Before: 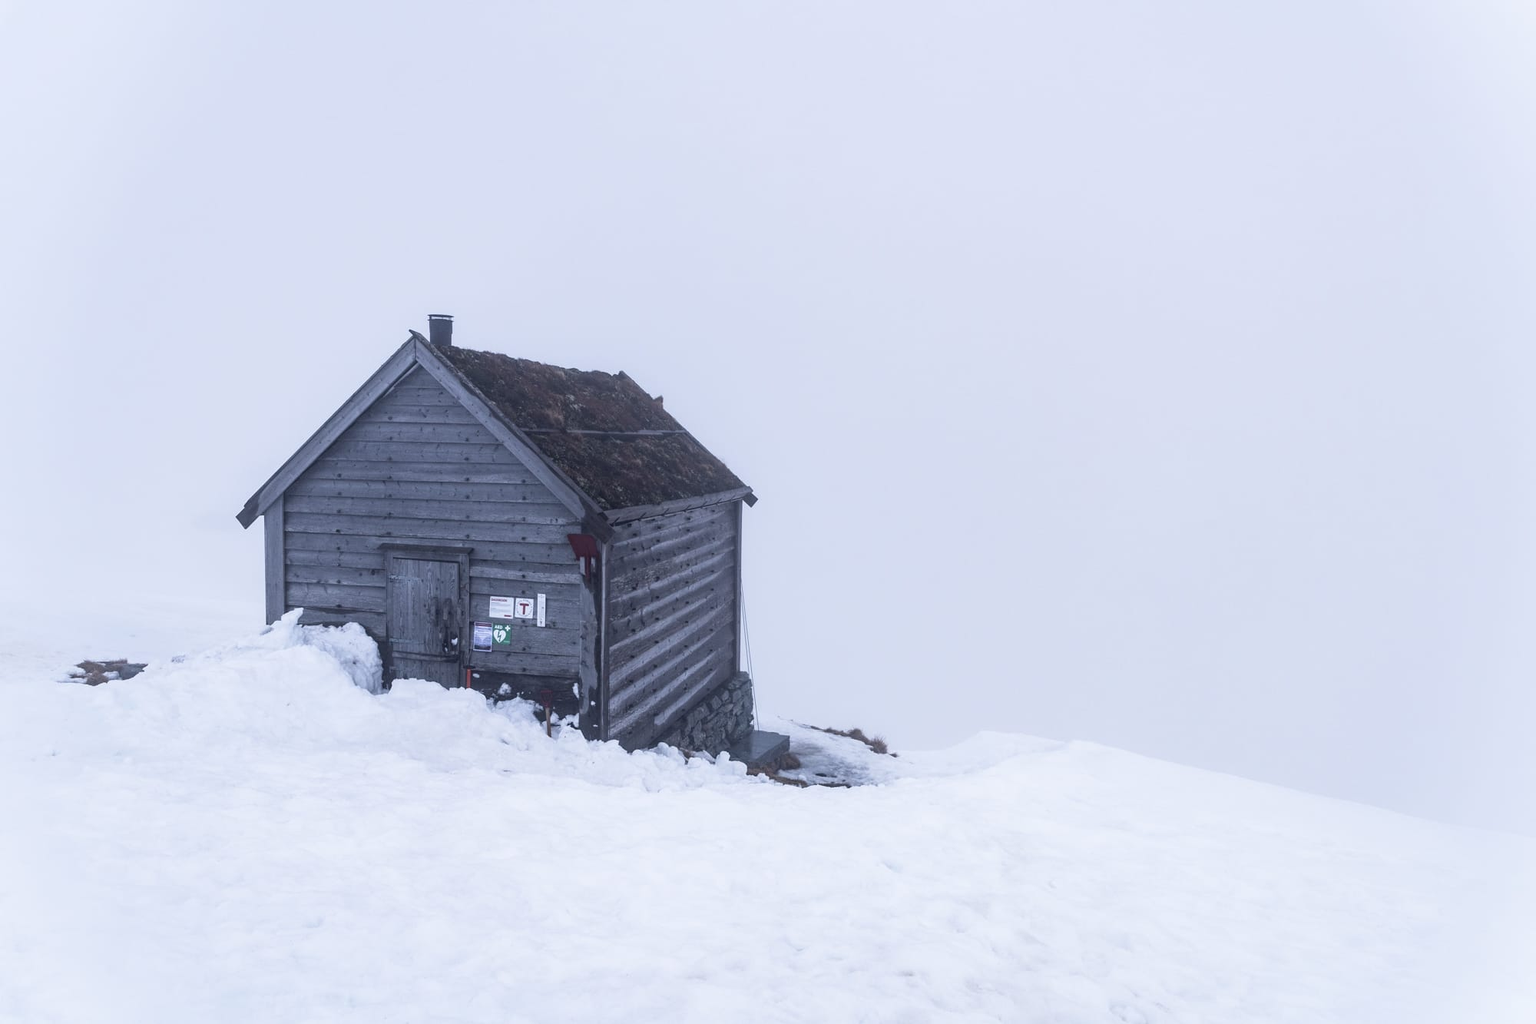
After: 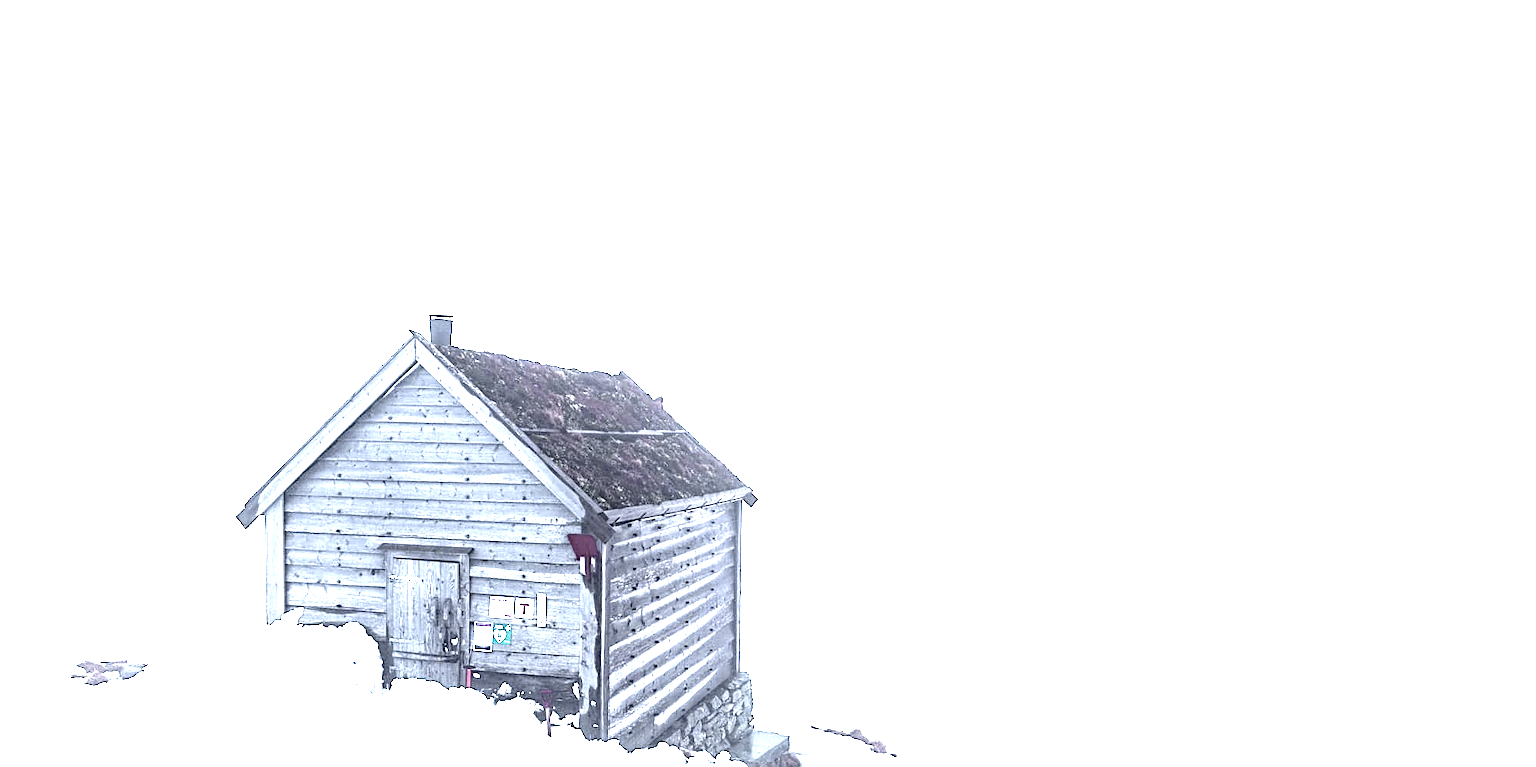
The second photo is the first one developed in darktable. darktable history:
crop: bottom 24.967%
sharpen: on, module defaults
haze removal: adaptive false
tone equalizer: -8 EV -0.417 EV, -7 EV -0.389 EV, -6 EV -0.333 EV, -5 EV -0.222 EV, -3 EV 0.222 EV, -2 EV 0.333 EV, -1 EV 0.389 EV, +0 EV 0.417 EV, edges refinement/feathering 500, mask exposure compensation -1.57 EV, preserve details no
exposure: exposure 2 EV, compensate highlight preservation false
color zones: curves: ch0 [(0, 0.533) (0.126, 0.533) (0.234, 0.533) (0.368, 0.357) (0.5, 0.5) (0.625, 0.5) (0.74, 0.637) (0.875, 0.5)]; ch1 [(0.004, 0.708) (0.129, 0.662) (0.25, 0.5) (0.375, 0.331) (0.496, 0.396) (0.625, 0.649) (0.739, 0.26) (0.875, 0.5) (1, 0.478)]; ch2 [(0, 0.409) (0.132, 0.403) (0.236, 0.558) (0.379, 0.448) (0.5, 0.5) (0.625, 0.5) (0.691, 0.39) (0.875, 0.5)]
contrast brightness saturation: saturation -0.05
